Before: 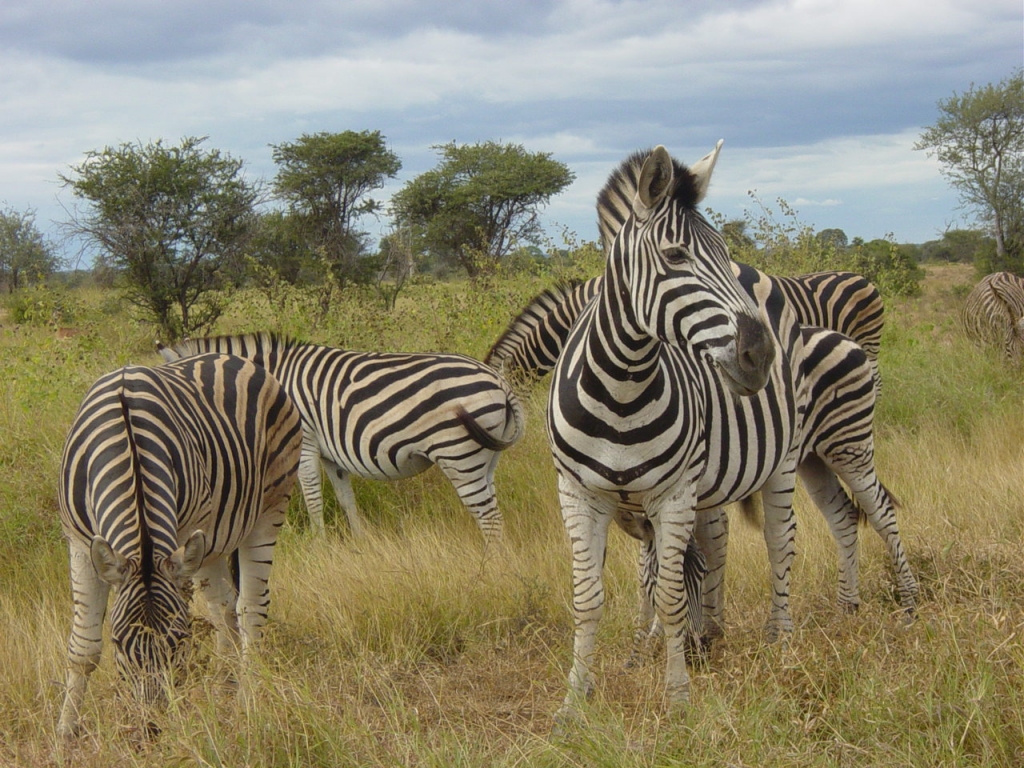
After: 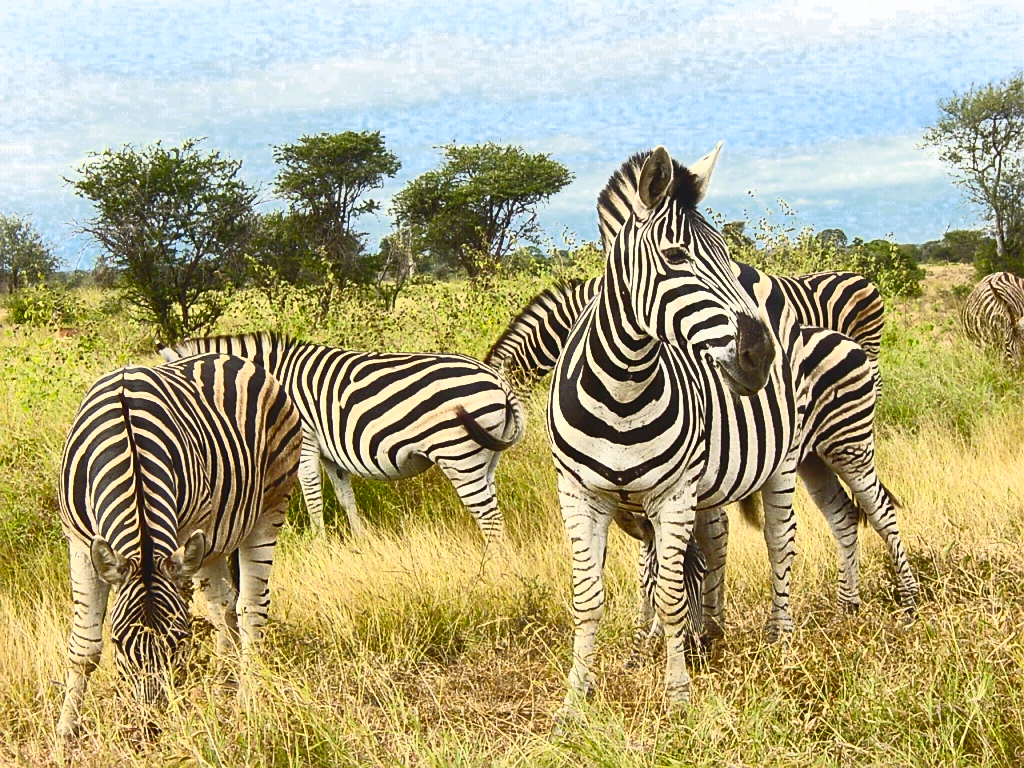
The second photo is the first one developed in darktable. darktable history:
sharpen: radius 1.971
color zones: curves: ch0 [(0.25, 0.5) (0.636, 0.25) (0.75, 0.5)]
base curve: curves: ch0 [(0, 0) (0.74, 0.67) (1, 1)], preserve colors none
contrast brightness saturation: contrast 0.85, brightness 0.593, saturation 0.589
